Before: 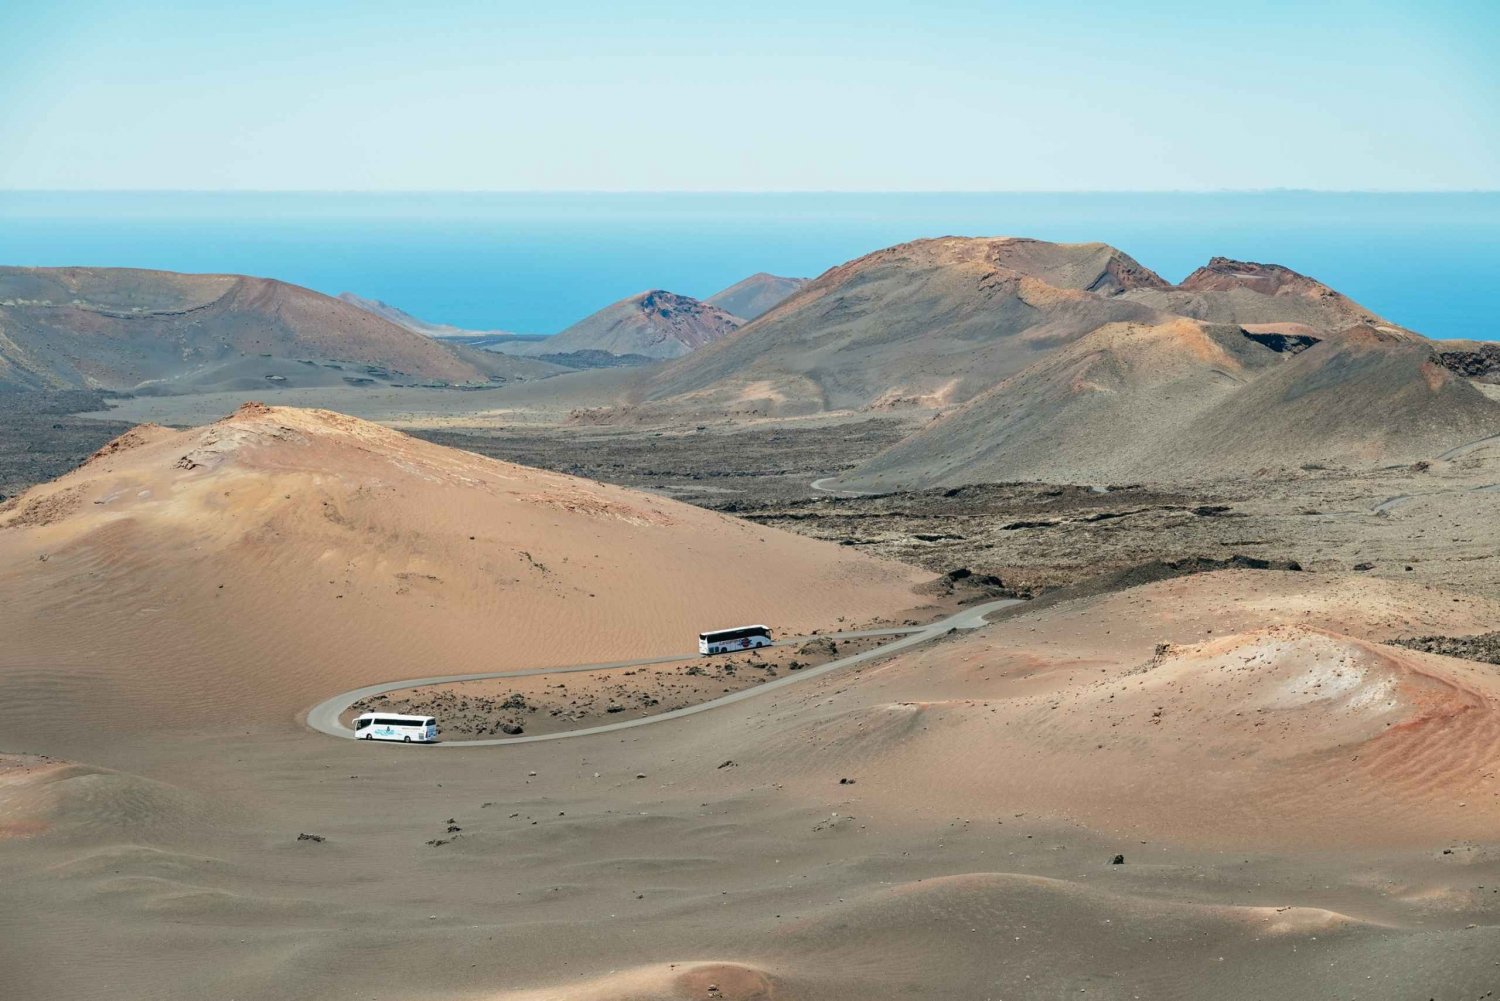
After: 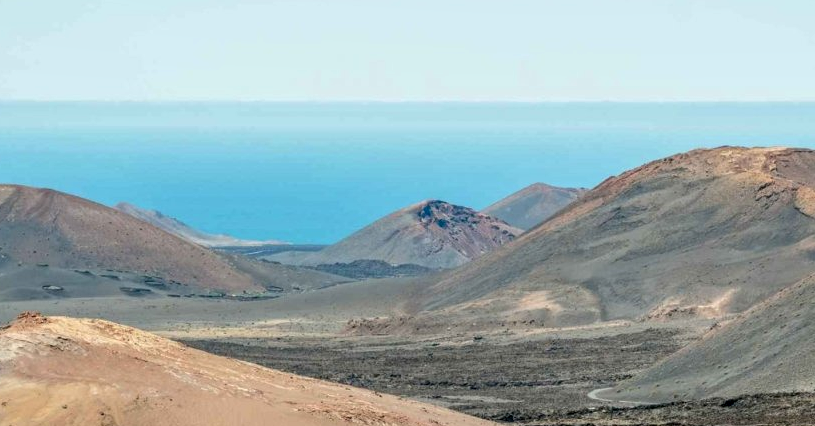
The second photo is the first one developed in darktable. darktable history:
crop: left 14.901%, top 9.061%, right 30.723%, bottom 48.341%
local contrast: detail 130%
